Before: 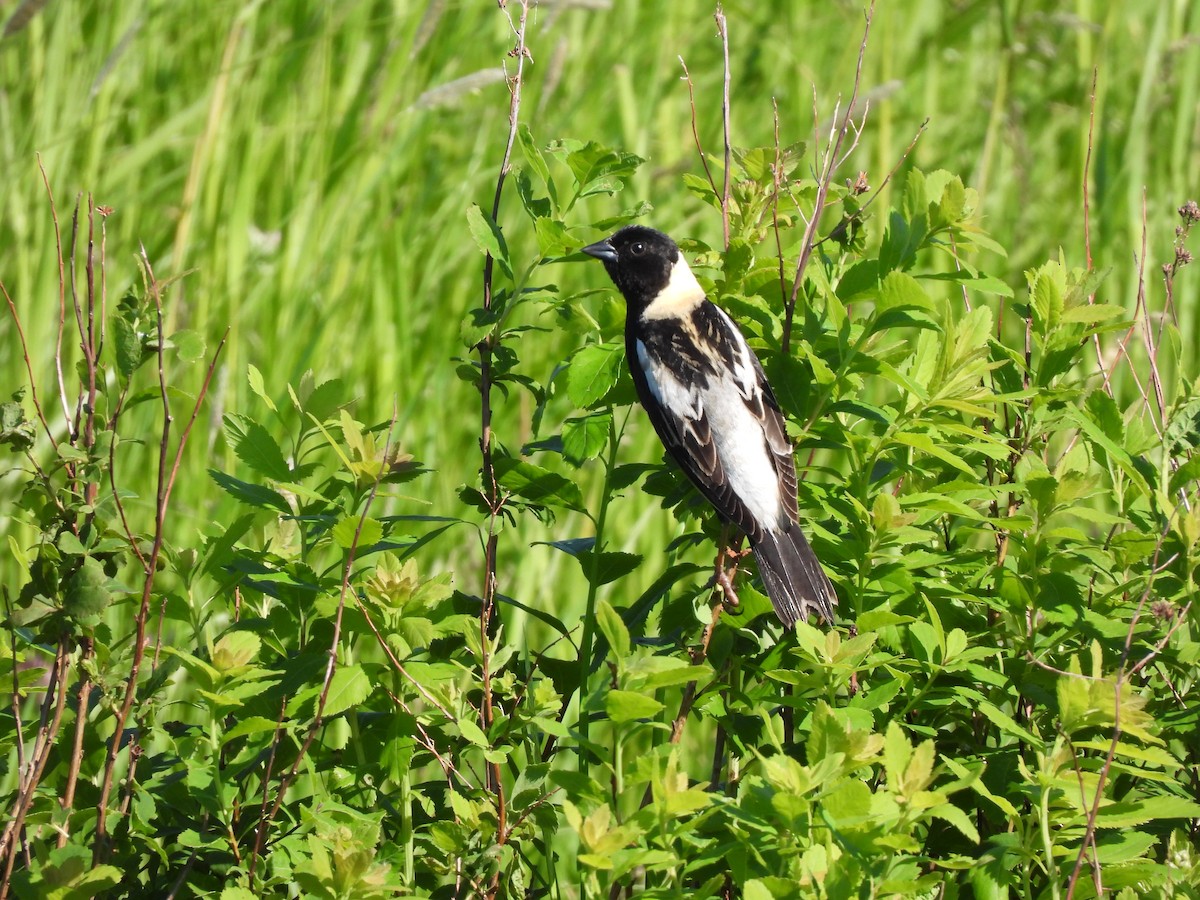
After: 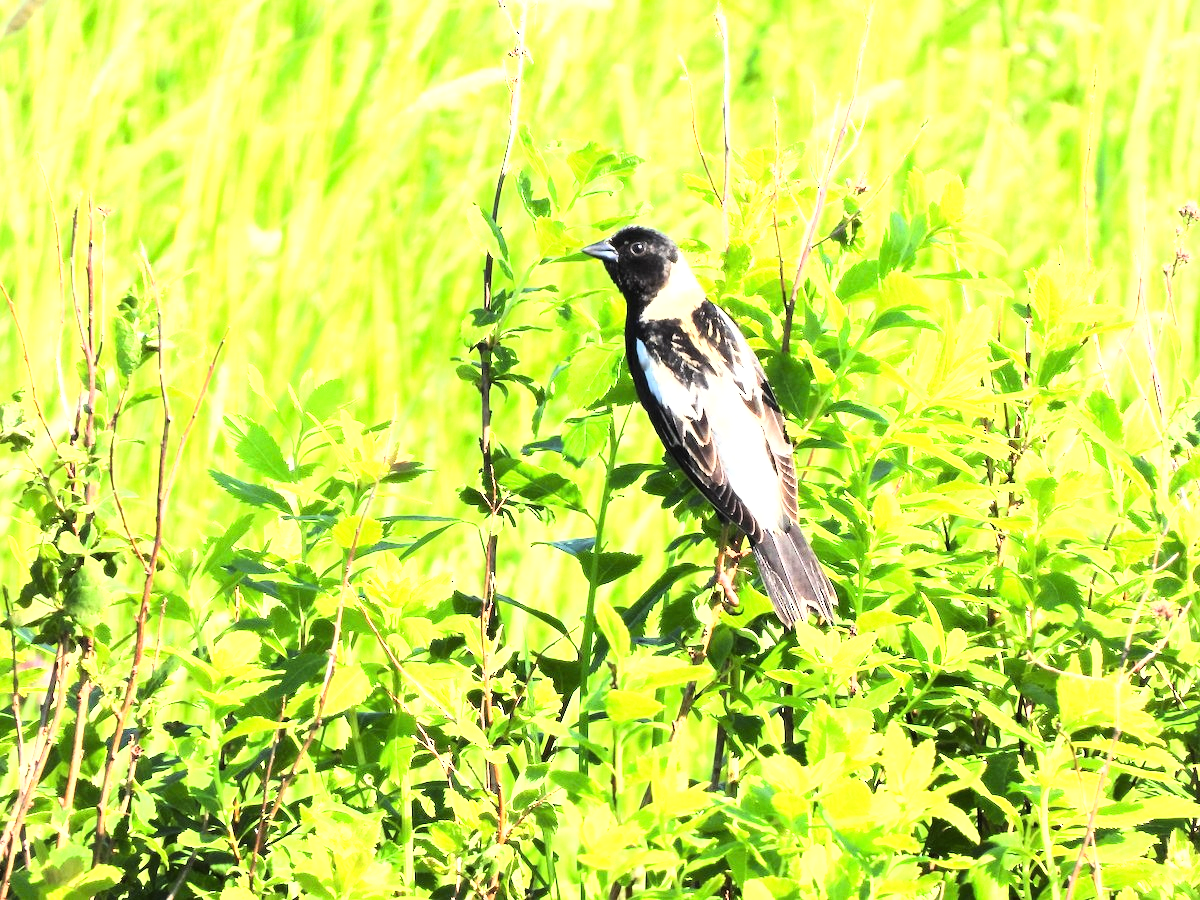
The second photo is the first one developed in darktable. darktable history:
exposure: black level correction 0, exposure 1.105 EV, compensate highlight preservation false
base curve: curves: ch0 [(0, 0) (0.007, 0.004) (0.027, 0.03) (0.046, 0.07) (0.207, 0.54) (0.442, 0.872) (0.673, 0.972) (1, 1)], preserve colors average RGB
